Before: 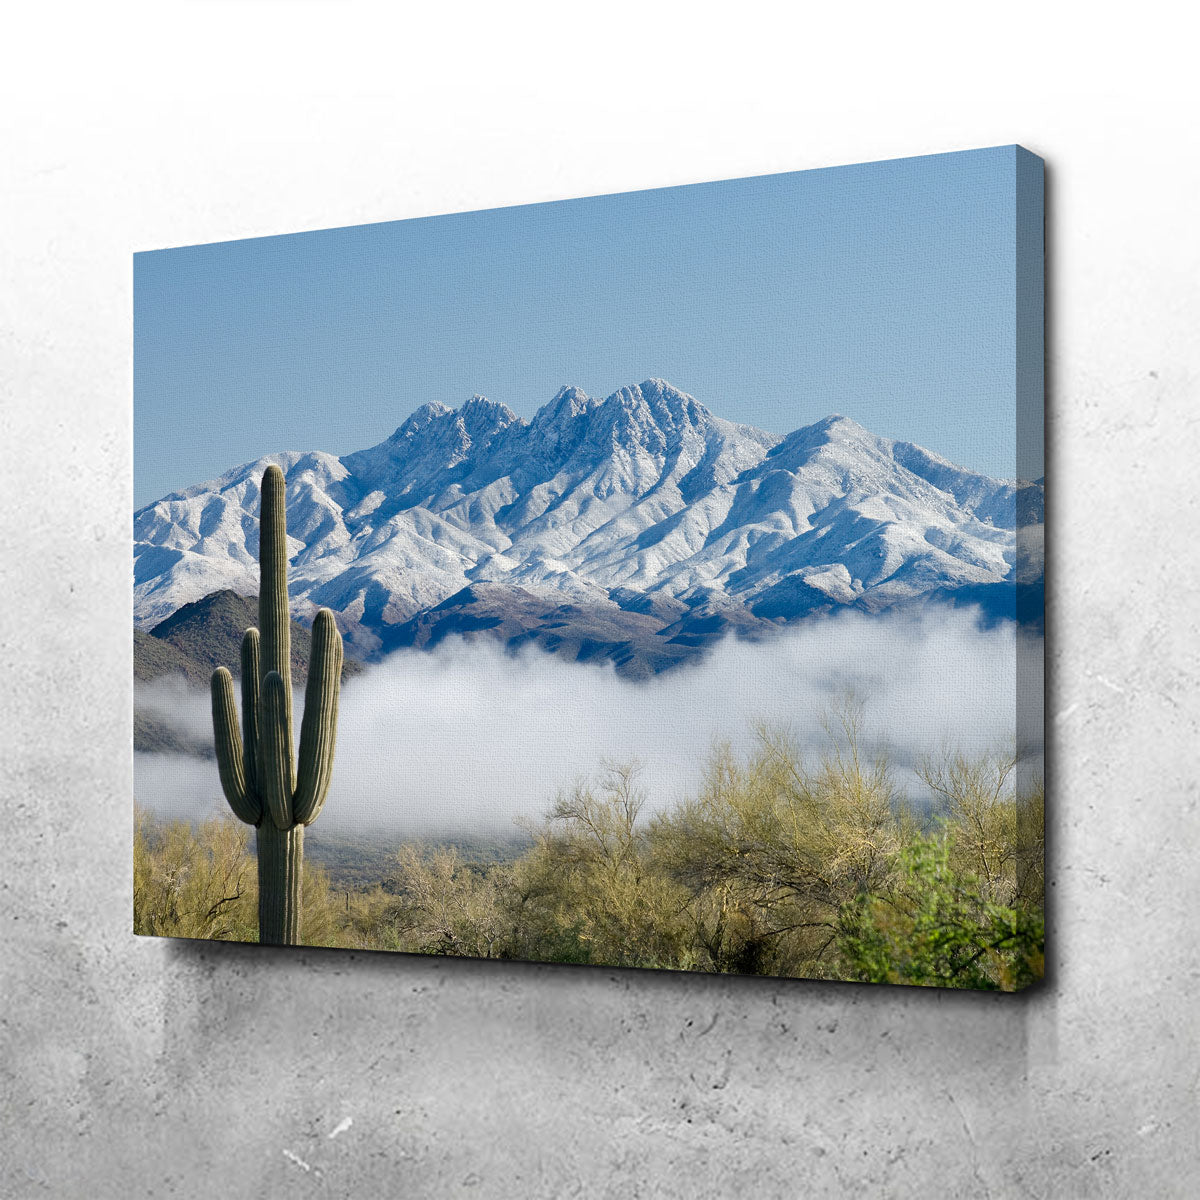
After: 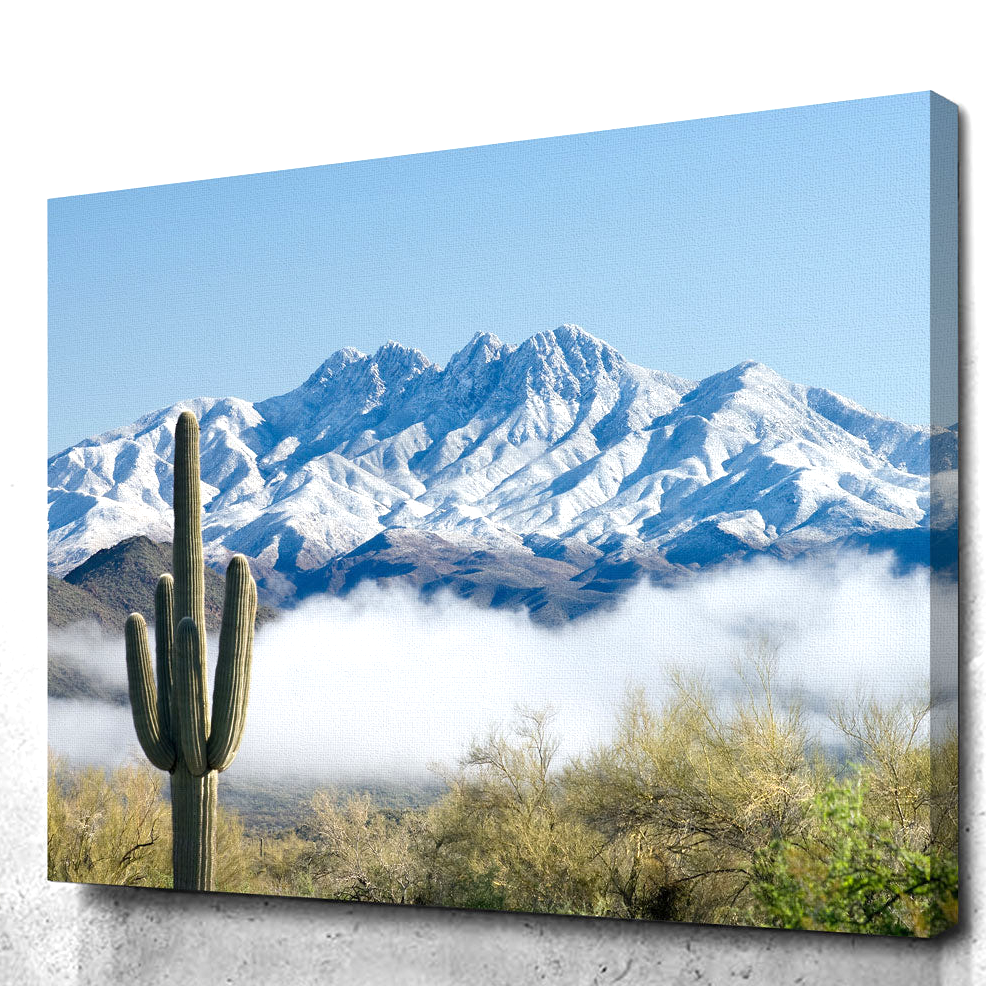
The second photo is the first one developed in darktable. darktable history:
exposure: exposure 0.6 EV, compensate highlight preservation false
crop and rotate: left 7.196%, top 4.574%, right 10.605%, bottom 13.178%
